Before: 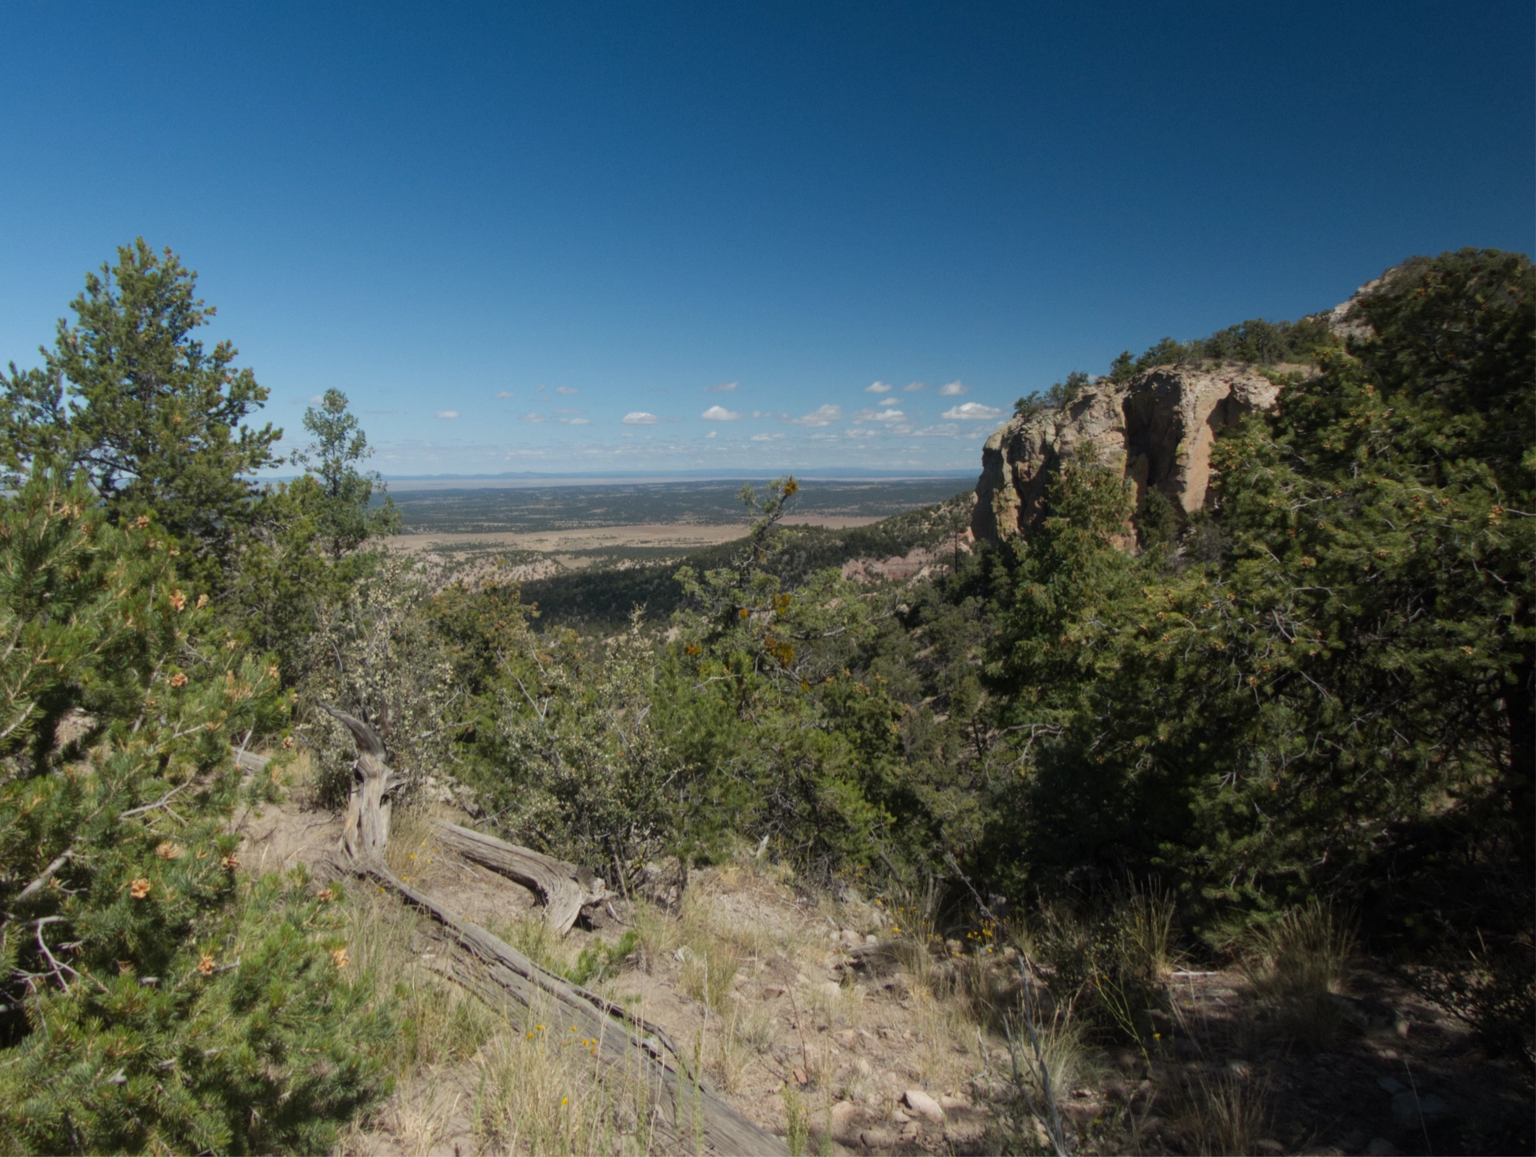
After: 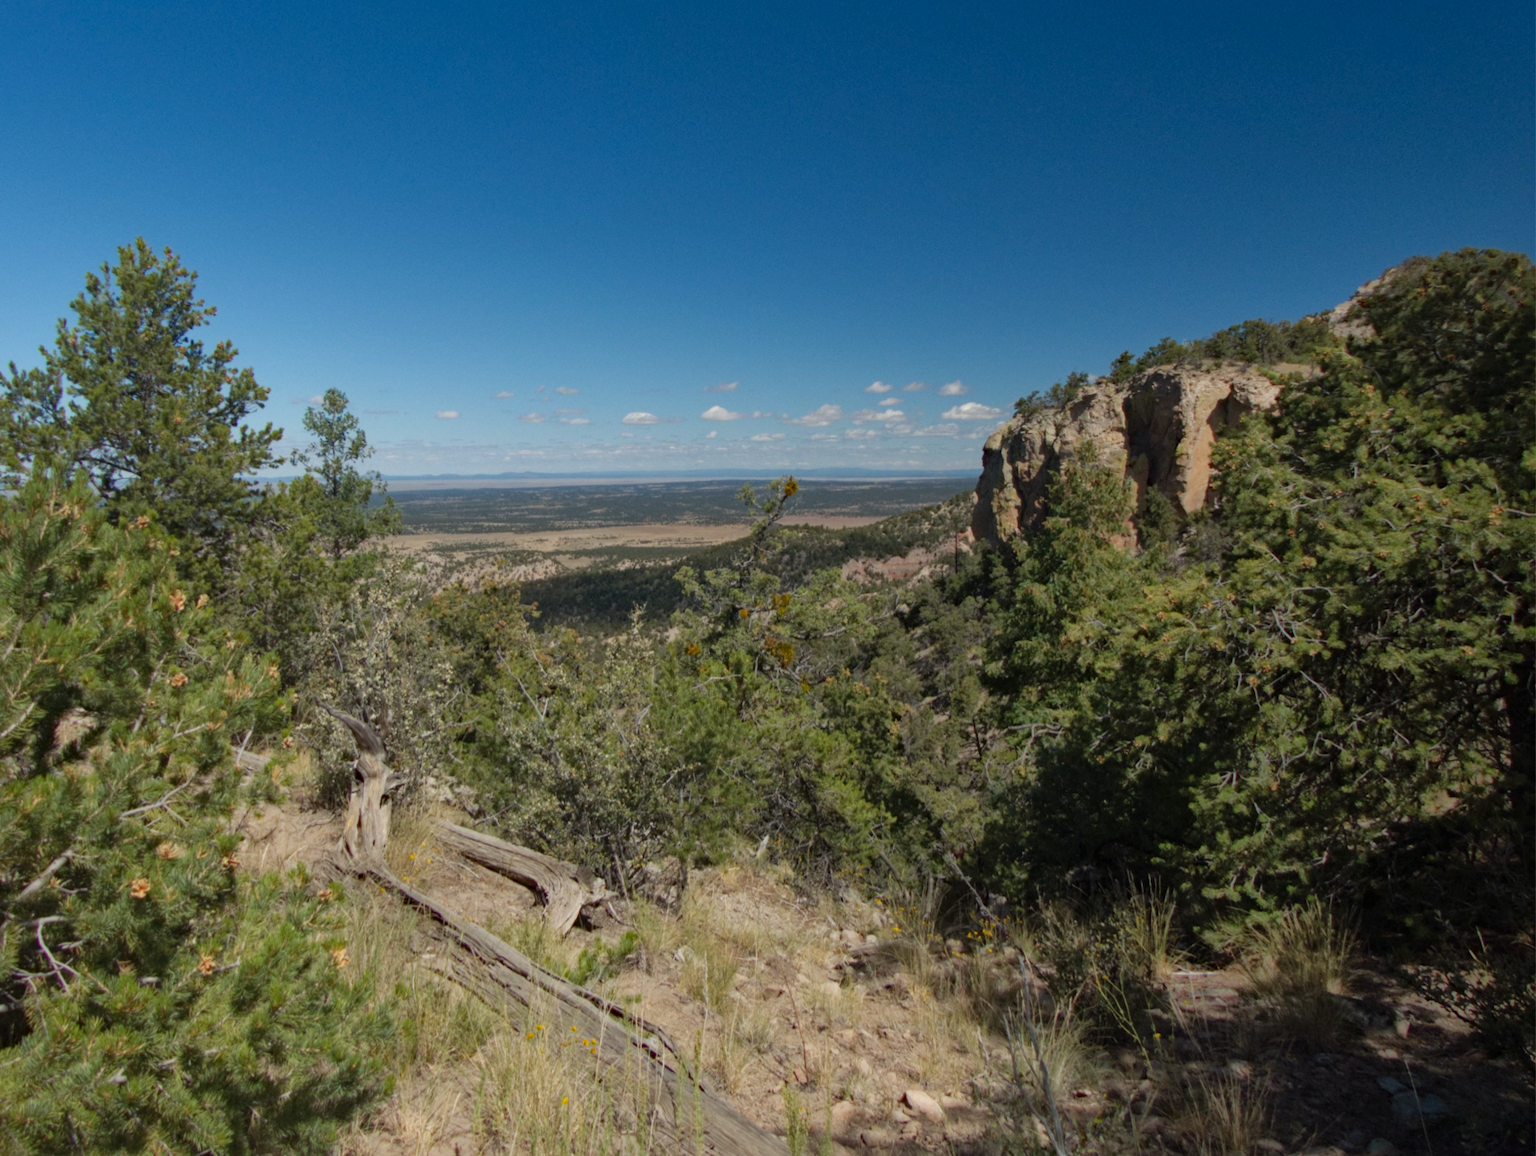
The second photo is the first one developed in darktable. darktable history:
haze removal: strength 0.29, distance 0.25, compatibility mode true, adaptive false
shadows and highlights: on, module defaults
